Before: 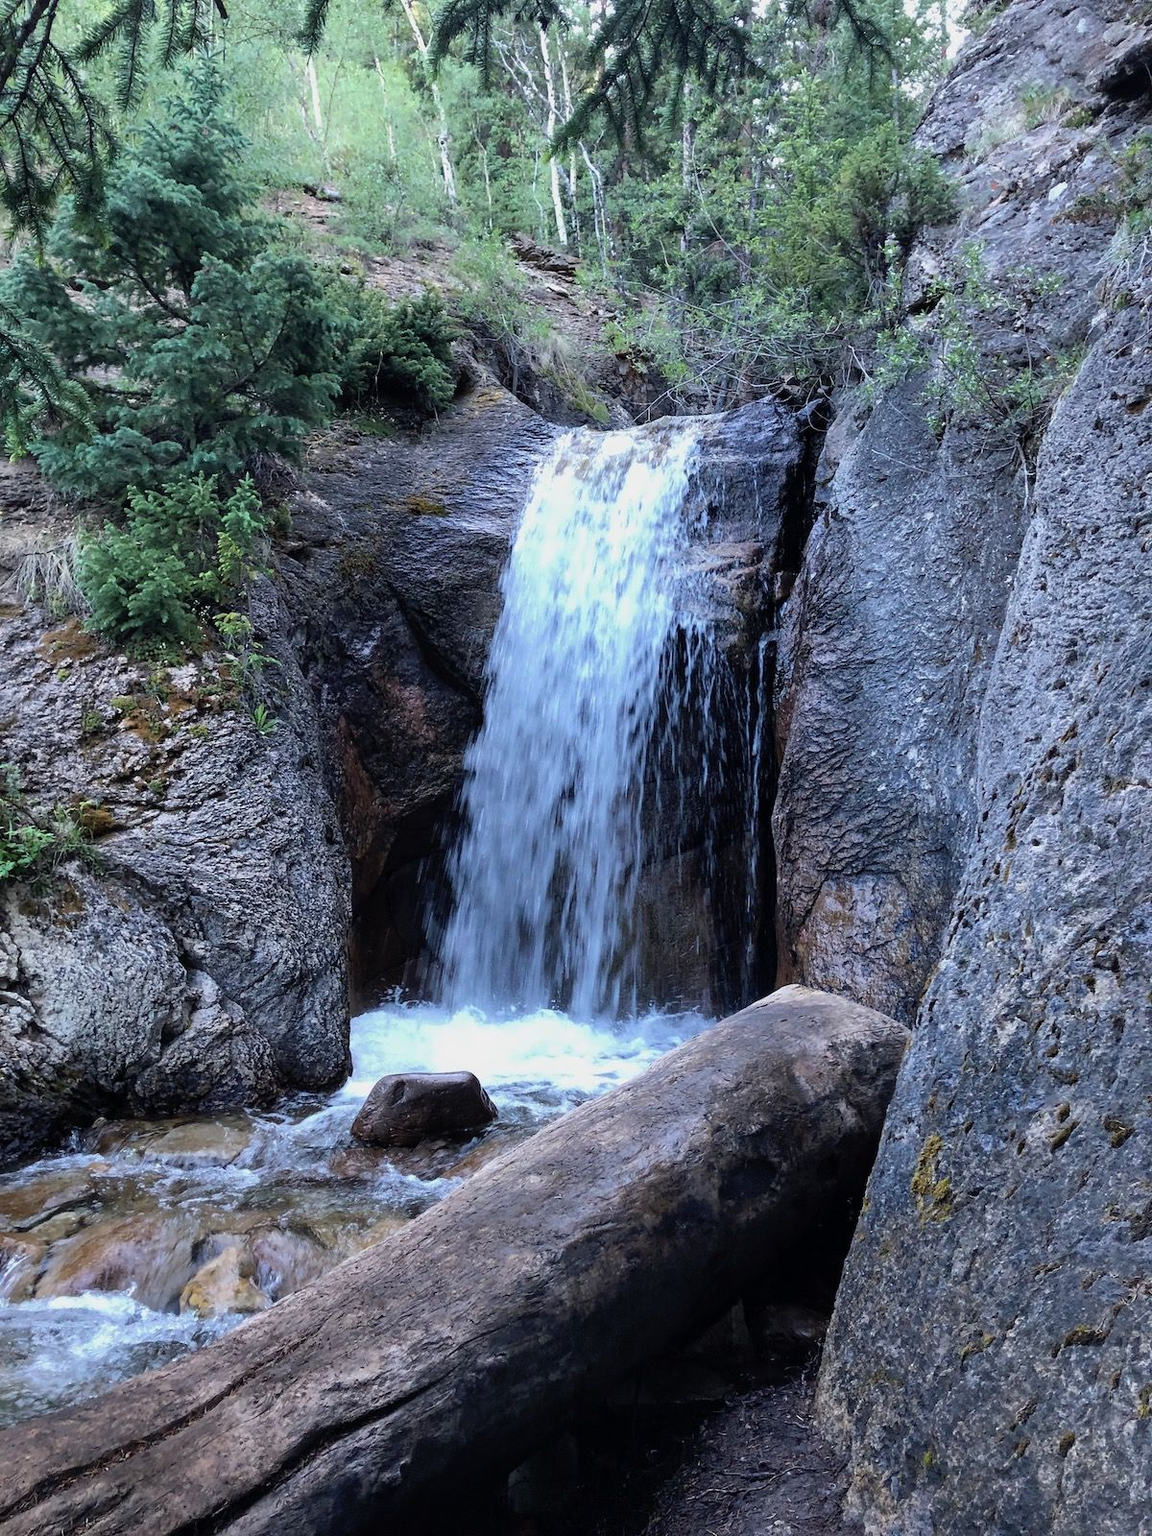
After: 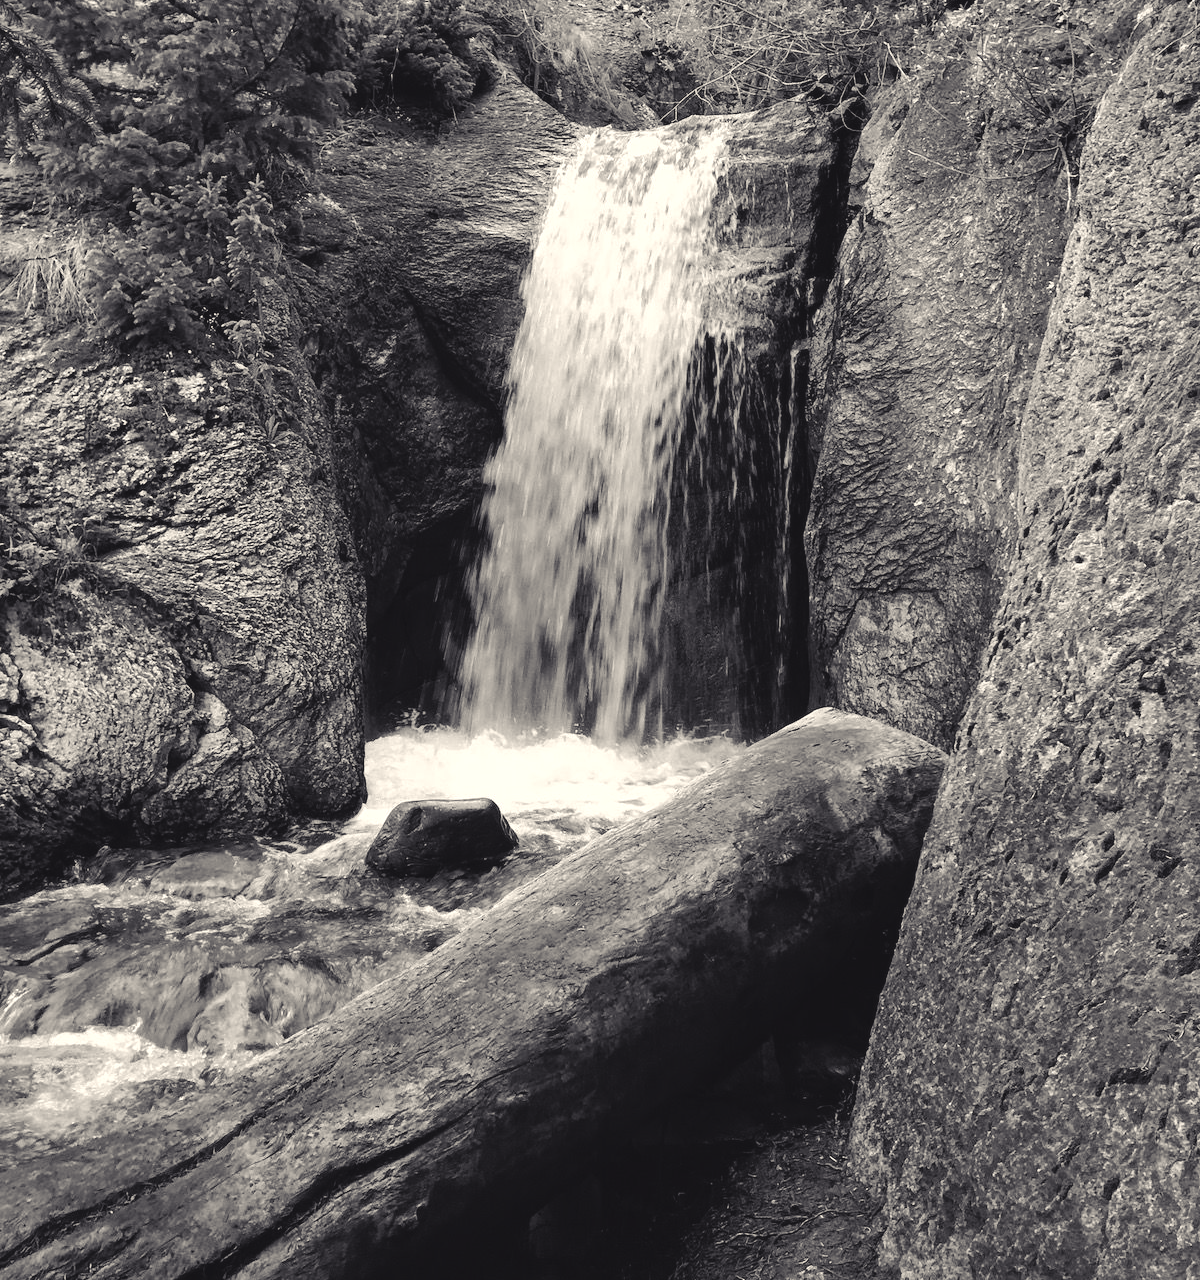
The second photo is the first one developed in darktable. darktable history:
color balance rgb: shadows lift › chroma 3%, shadows lift › hue 280.8°, power › hue 330°, highlights gain › chroma 3%, highlights gain › hue 75.6°, global offset › luminance 0.7%, perceptual saturation grading › global saturation 20%, perceptual saturation grading › highlights -25%, perceptual saturation grading › shadows 50%, global vibrance 20.33%
color calibration: output gray [0.21, 0.42, 0.37, 0], gray › normalize channels true, illuminant same as pipeline (D50), adaptation XYZ, x 0.346, y 0.359, gamut compression 0
tone equalizer: -8 EV -0.417 EV, -7 EV -0.389 EV, -6 EV -0.333 EV, -5 EV -0.222 EV, -3 EV 0.222 EV, -2 EV 0.333 EV, -1 EV 0.389 EV, +0 EV 0.417 EV, edges refinement/feathering 500, mask exposure compensation -1.57 EV, preserve details no
crop and rotate: top 19.998%
